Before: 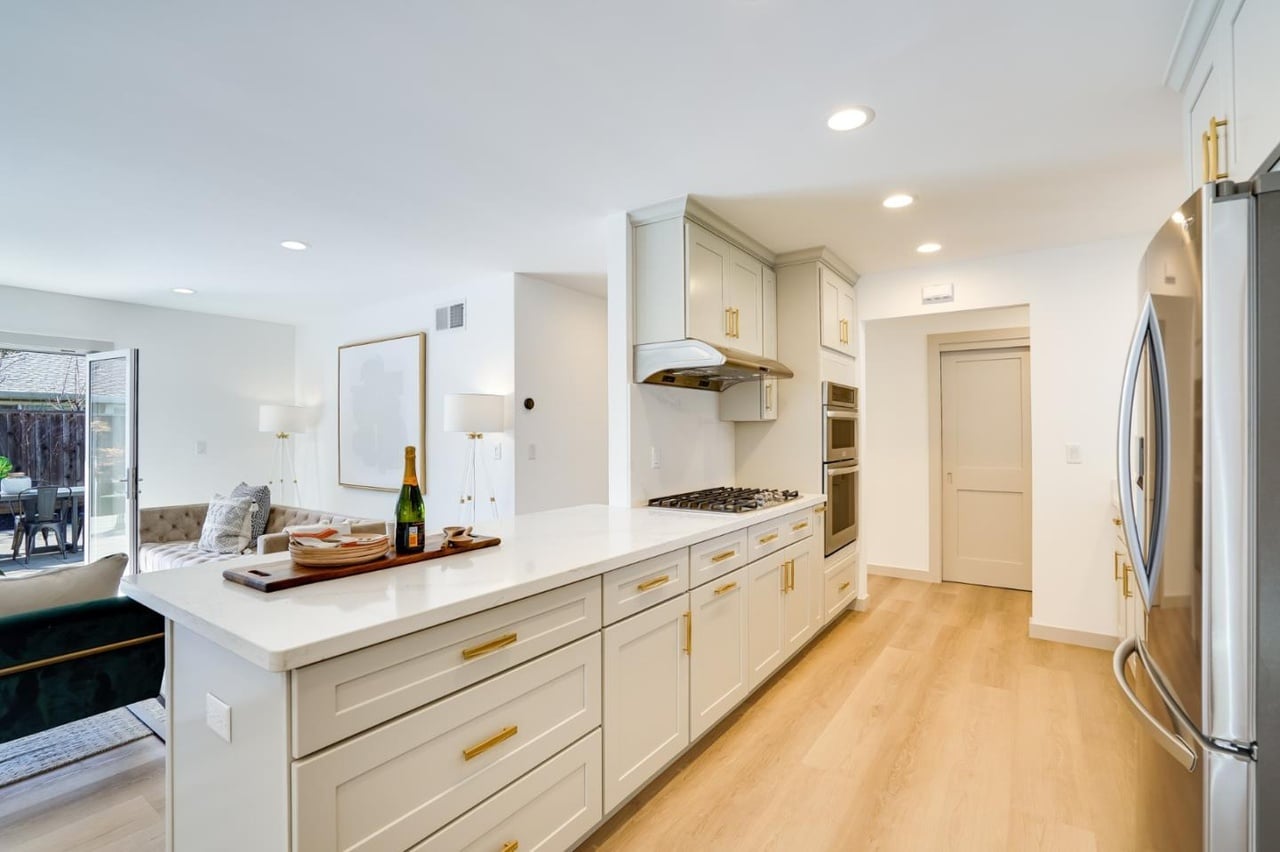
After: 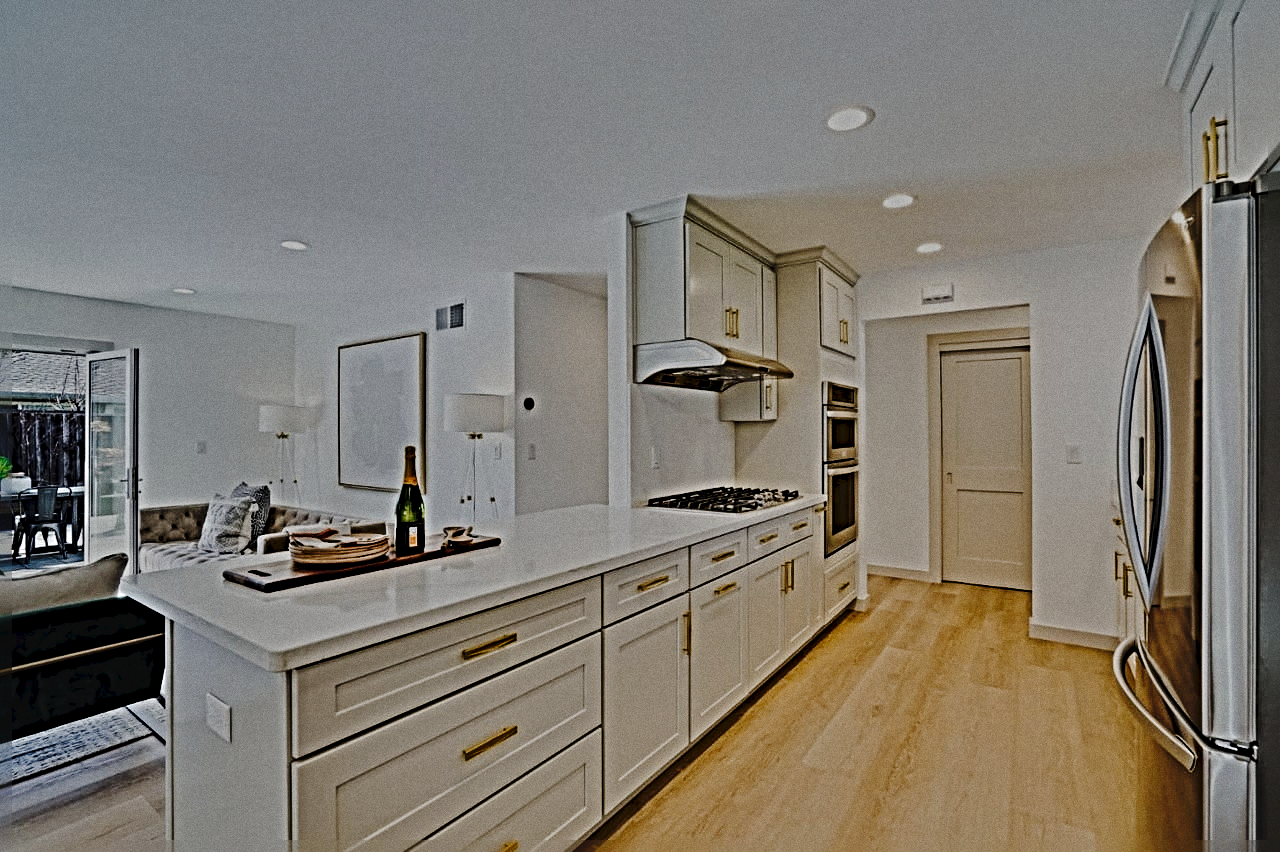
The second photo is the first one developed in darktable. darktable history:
tone curve: curves: ch0 [(0, 0) (0.003, 0.031) (0.011, 0.033) (0.025, 0.038) (0.044, 0.049) (0.069, 0.059) (0.1, 0.071) (0.136, 0.093) (0.177, 0.142) (0.224, 0.204) (0.277, 0.292) (0.335, 0.387) (0.399, 0.484) (0.468, 0.567) (0.543, 0.643) (0.623, 0.712) (0.709, 0.776) (0.801, 0.837) (0.898, 0.903) (1, 1)], preserve colors none
sharpen: radius 6.3, amount 1.8, threshold 0
grain: coarseness 0.09 ISO
tone equalizer: -8 EV -2 EV, -7 EV -2 EV, -6 EV -2 EV, -5 EV -2 EV, -4 EV -2 EV, -3 EV -2 EV, -2 EV -2 EV, -1 EV -1.63 EV, +0 EV -2 EV
